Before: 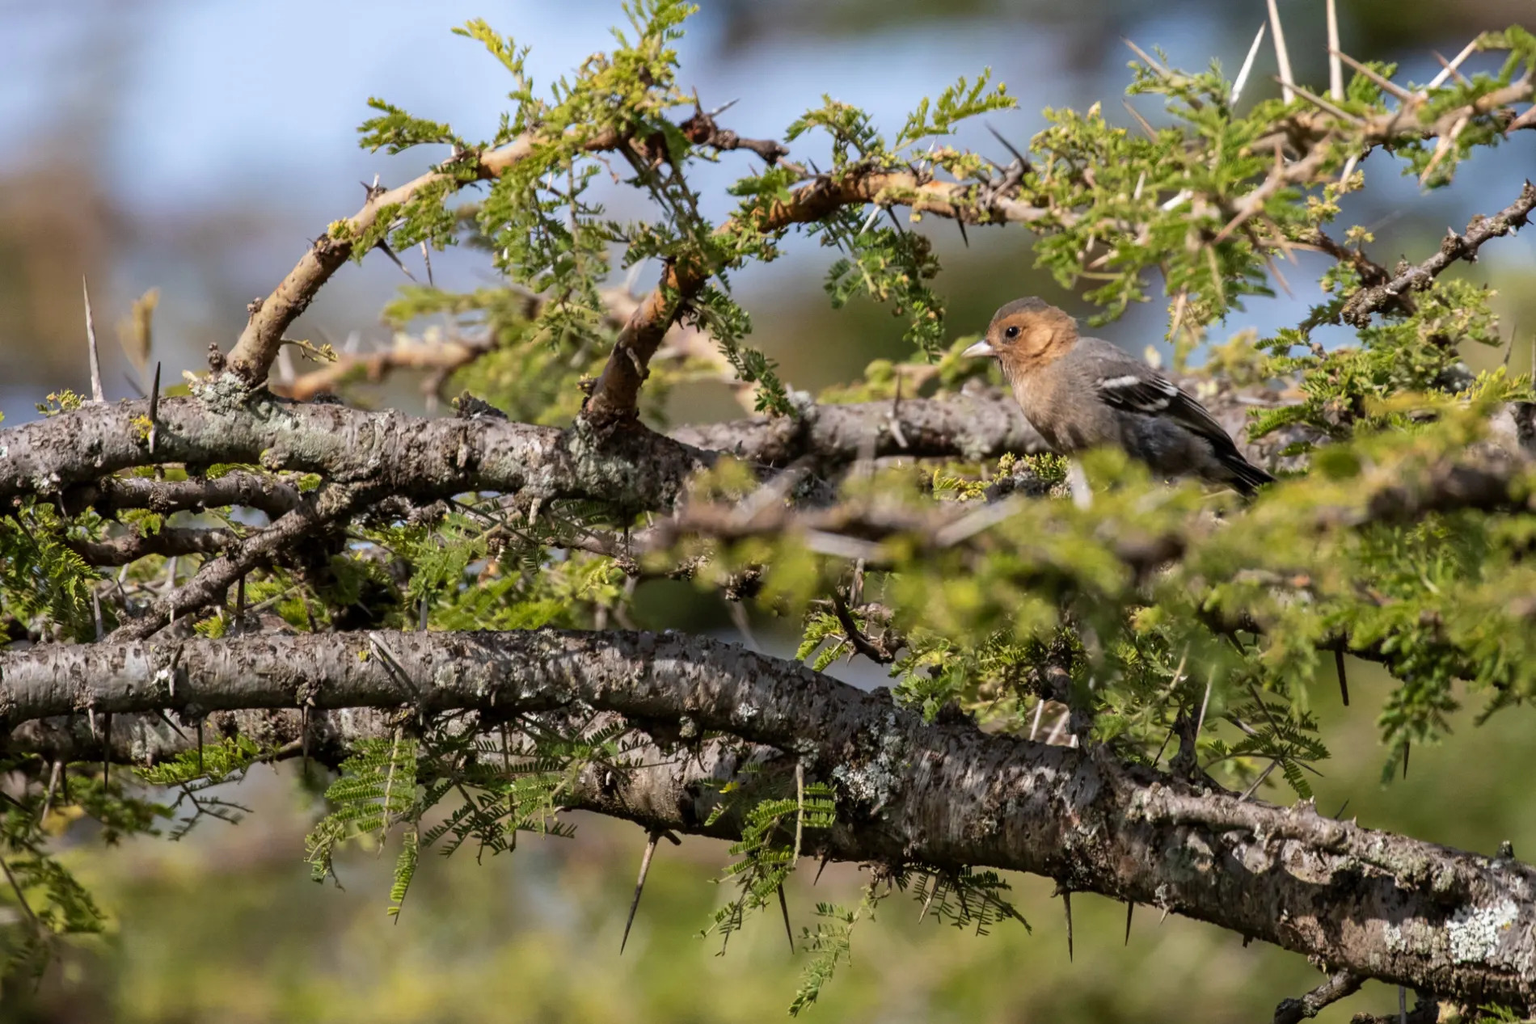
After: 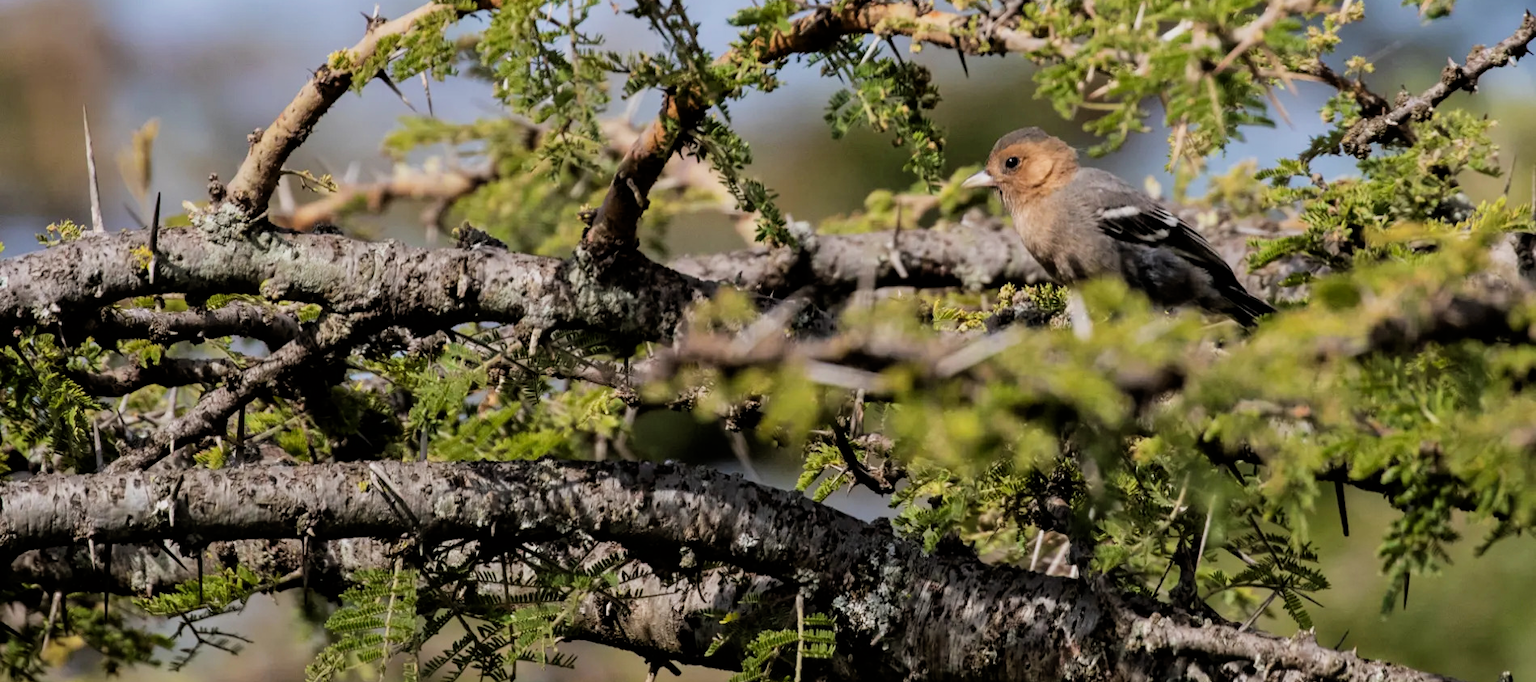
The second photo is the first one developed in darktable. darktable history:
filmic rgb: black relative exposure -8 EV, white relative exposure 4.03 EV, threshold 2.96 EV, hardness 4.1, latitude 49.8%, contrast 1.1, enable highlight reconstruction true
crop: top 16.605%, bottom 16.731%
